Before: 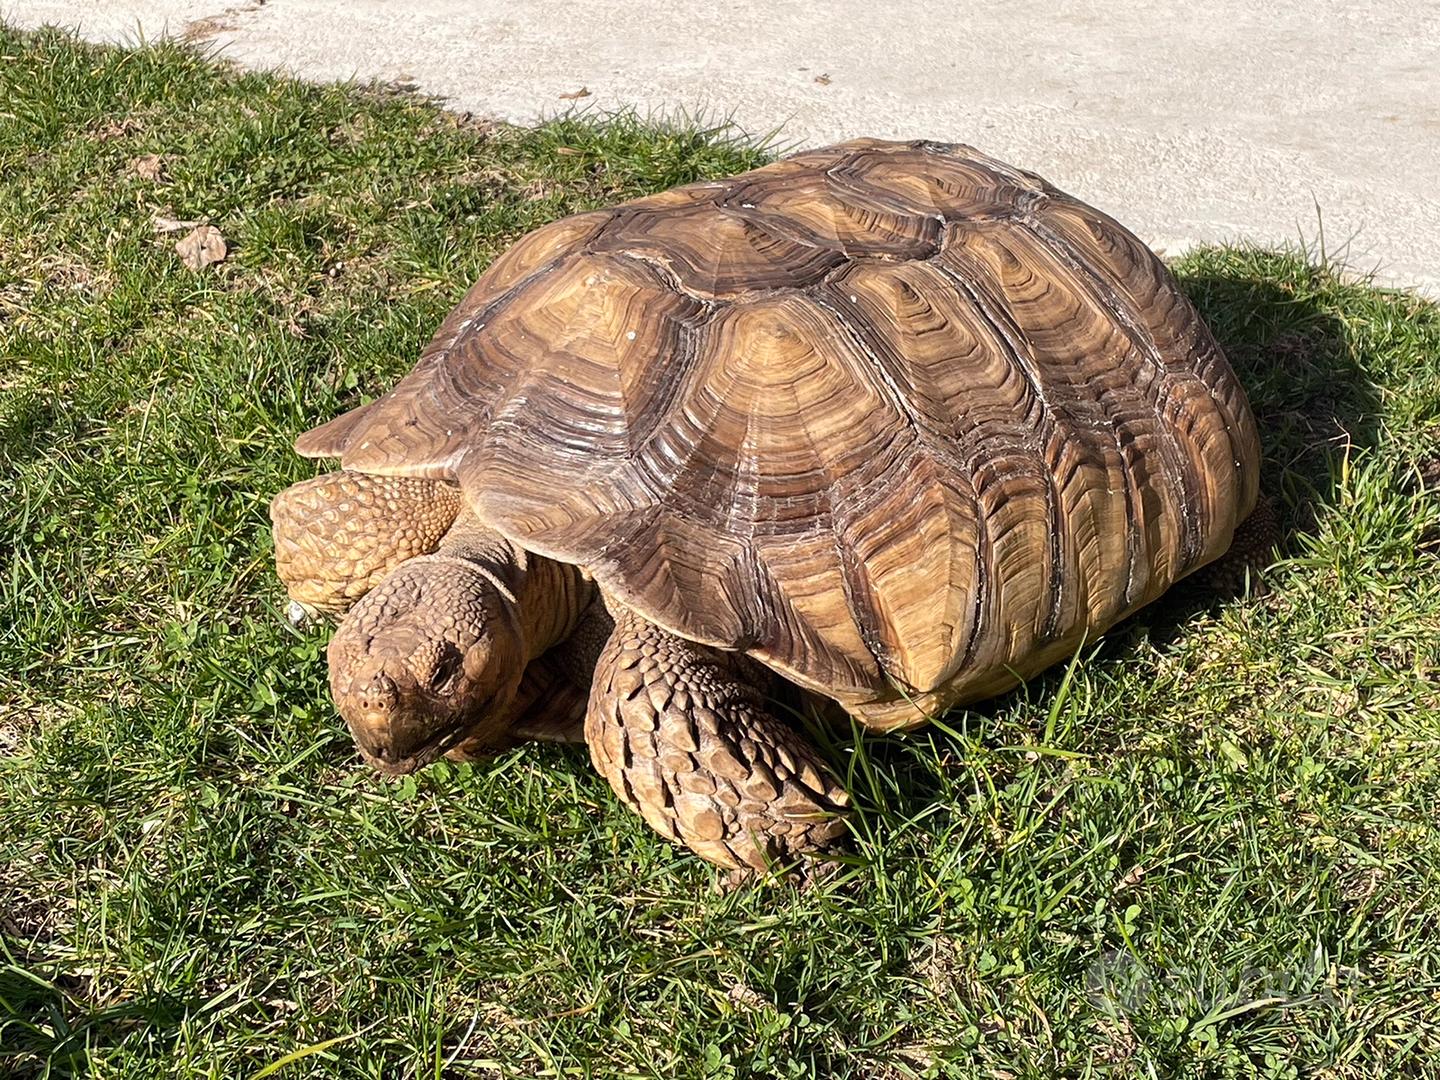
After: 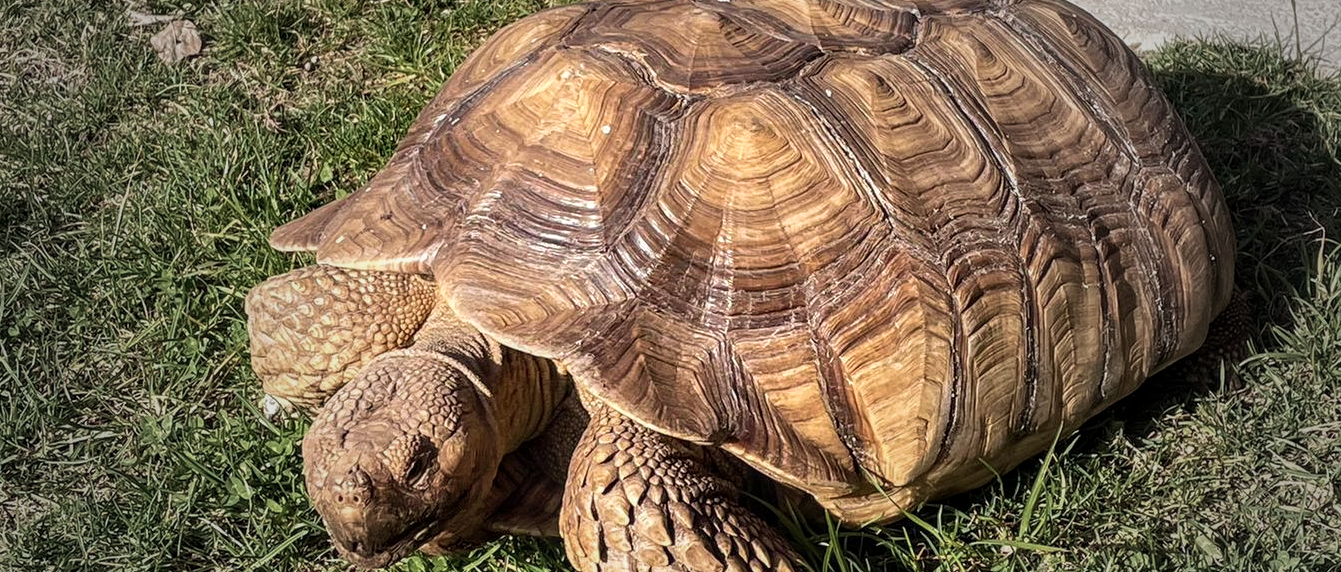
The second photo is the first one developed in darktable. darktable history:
velvia: on, module defaults
crop: left 1.802%, top 19.11%, right 5.04%, bottom 27.923%
local contrast: on, module defaults
vignetting: fall-off start 32.83%, fall-off radius 64.86%, width/height ratio 0.952
